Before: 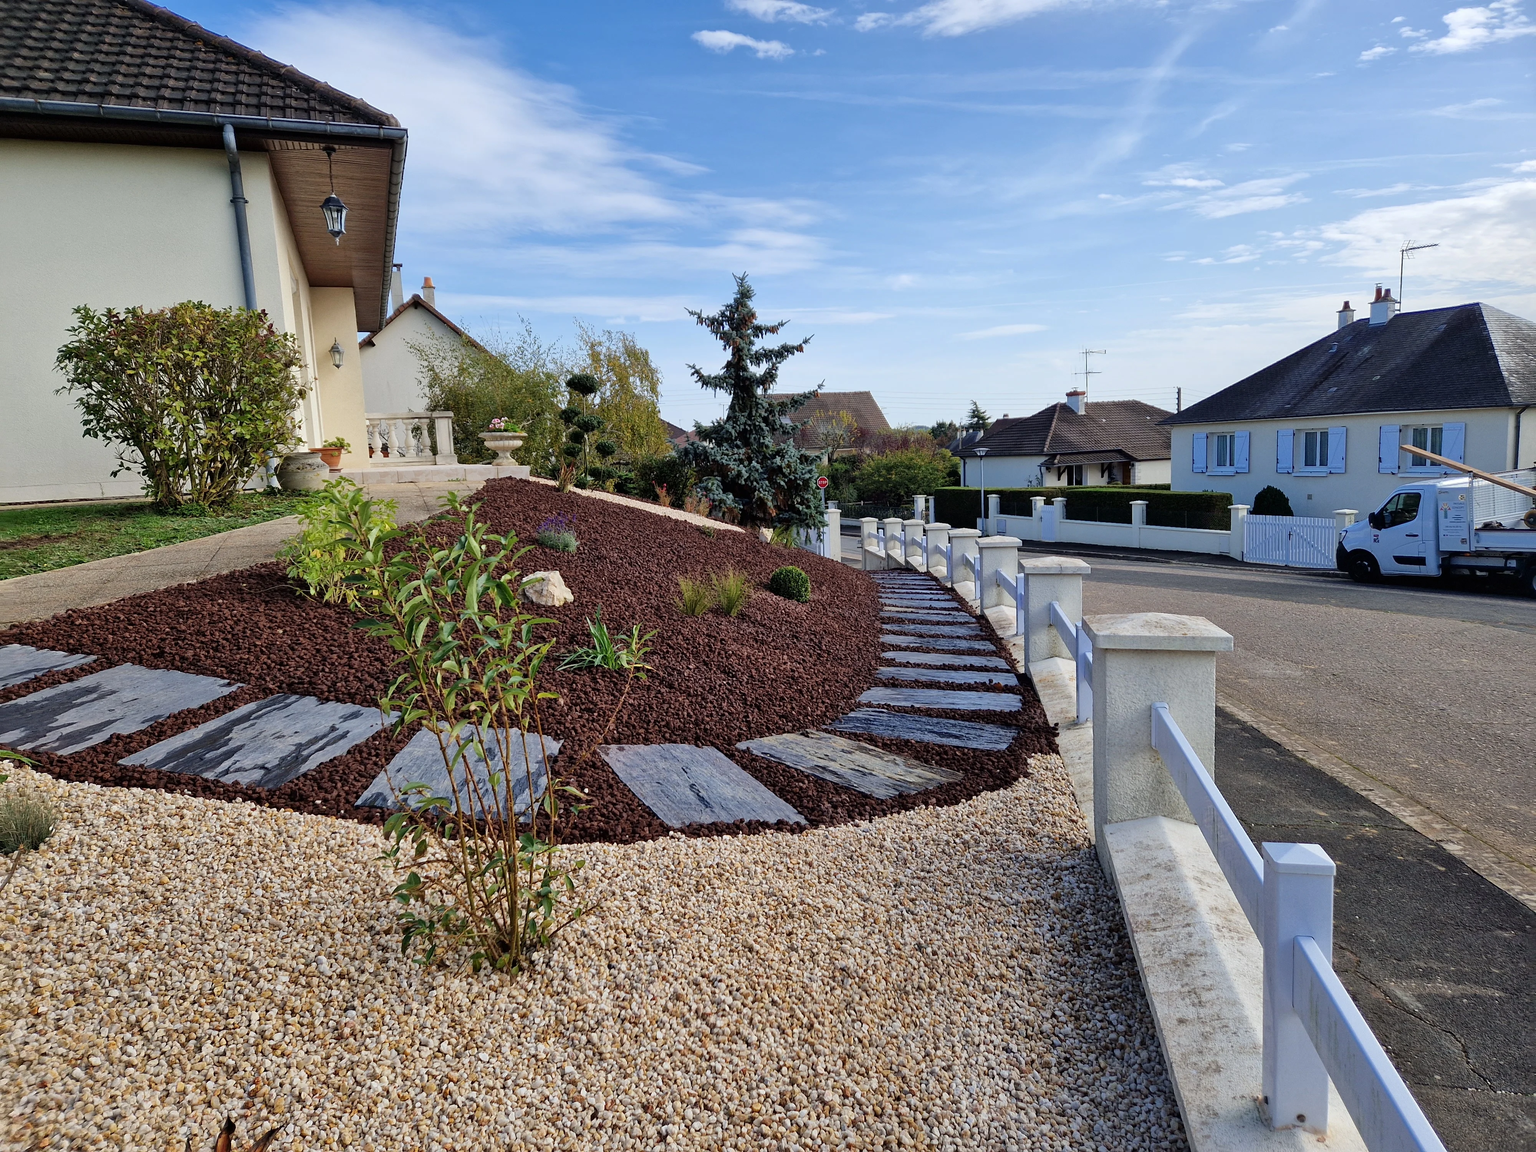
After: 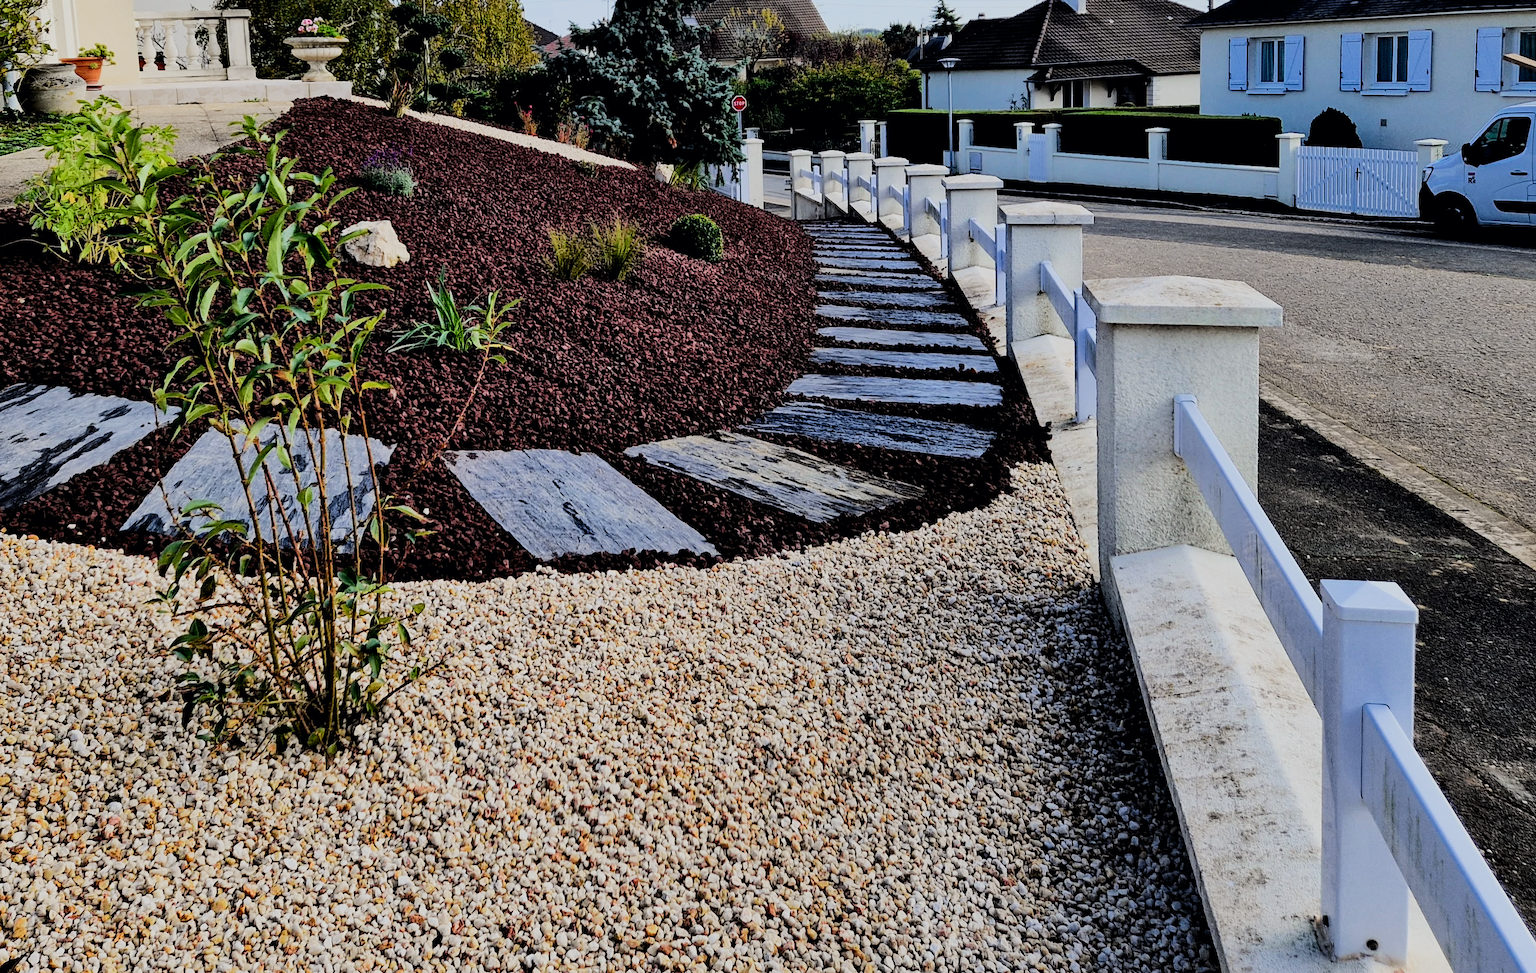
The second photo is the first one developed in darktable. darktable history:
crop and rotate: left 17.203%, top 35.103%, right 7.2%, bottom 1.031%
filmic rgb: black relative exposure -3.25 EV, white relative exposure 7.08 EV, hardness 1.46, contrast 1.348
tone curve: curves: ch0 [(0, 0) (0.126, 0.086) (0.338, 0.307) (0.494, 0.531) (0.703, 0.762) (1, 1)]; ch1 [(0, 0) (0.346, 0.324) (0.45, 0.426) (0.5, 0.5) (0.522, 0.517) (0.55, 0.578) (1, 1)]; ch2 [(0, 0) (0.44, 0.424) (0.501, 0.499) (0.554, 0.554) (0.622, 0.667) (0.707, 0.746) (1, 1)], color space Lab, independent channels
